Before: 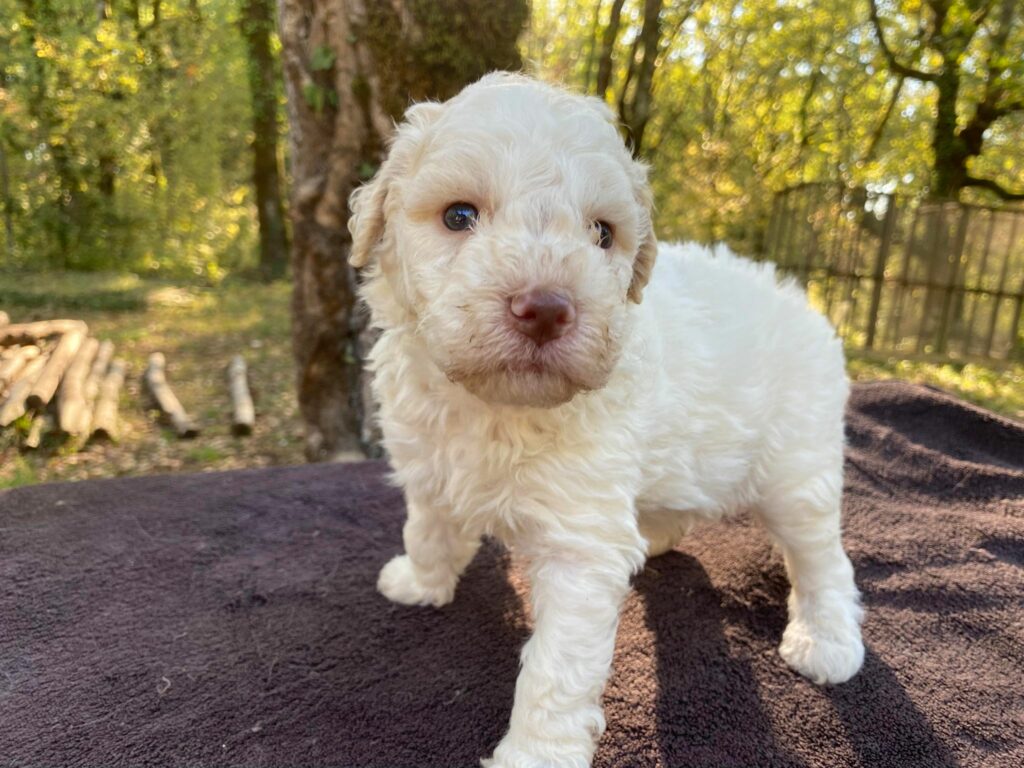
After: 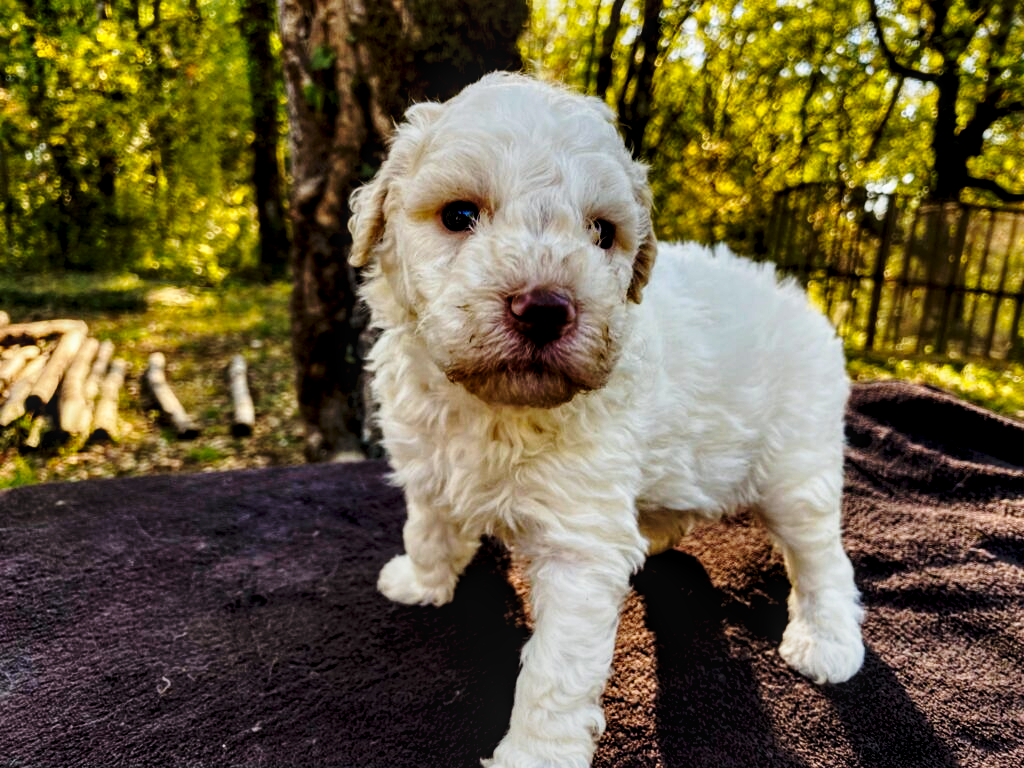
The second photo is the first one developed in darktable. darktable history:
base curve: curves: ch0 [(0, 0) (0.028, 0.03) (0.121, 0.232) (0.46, 0.748) (0.859, 0.968) (1, 1)], preserve colors none
color balance rgb: perceptual saturation grading › global saturation 25.131%, global vibrance 15.18%
exposure: exposure -1.464 EV, compensate highlight preservation false
tone equalizer: -8 EV -0.397 EV, -7 EV -0.377 EV, -6 EV -0.371 EV, -5 EV -0.211 EV, -3 EV 0.251 EV, -2 EV 0.331 EV, -1 EV 0.392 EV, +0 EV 0.394 EV, edges refinement/feathering 500, mask exposure compensation -1.57 EV, preserve details no
contrast equalizer: y [[0.6 ×6], [0.55 ×6], [0 ×6], [0 ×6], [0 ×6]]
local contrast: detail 130%
